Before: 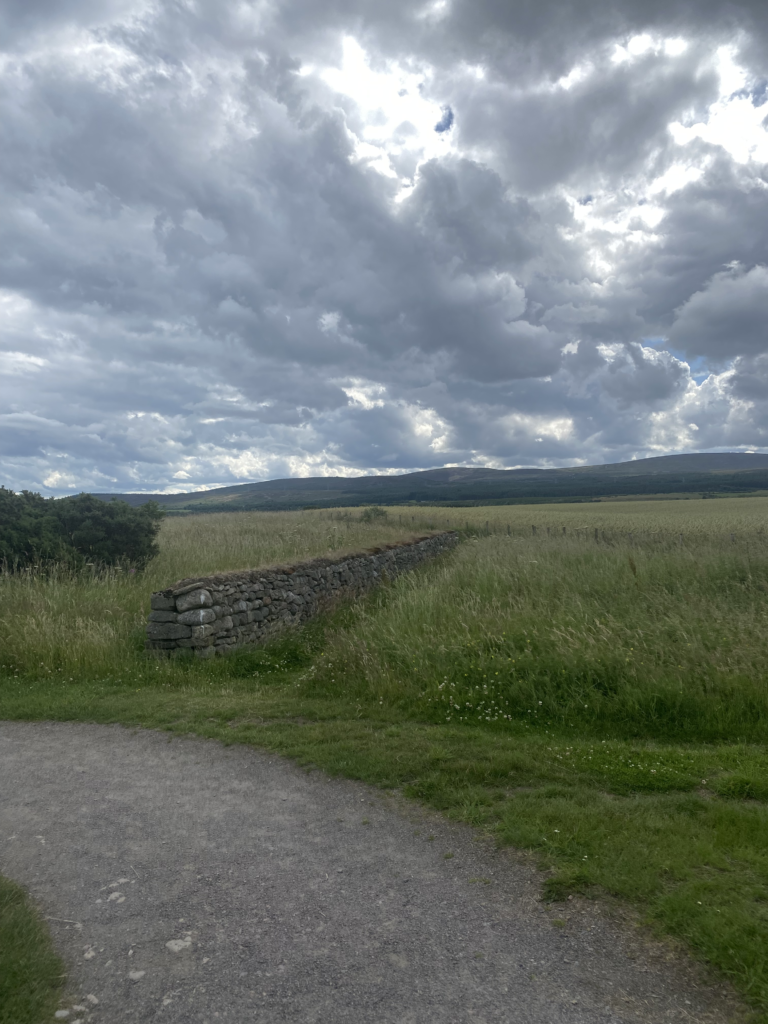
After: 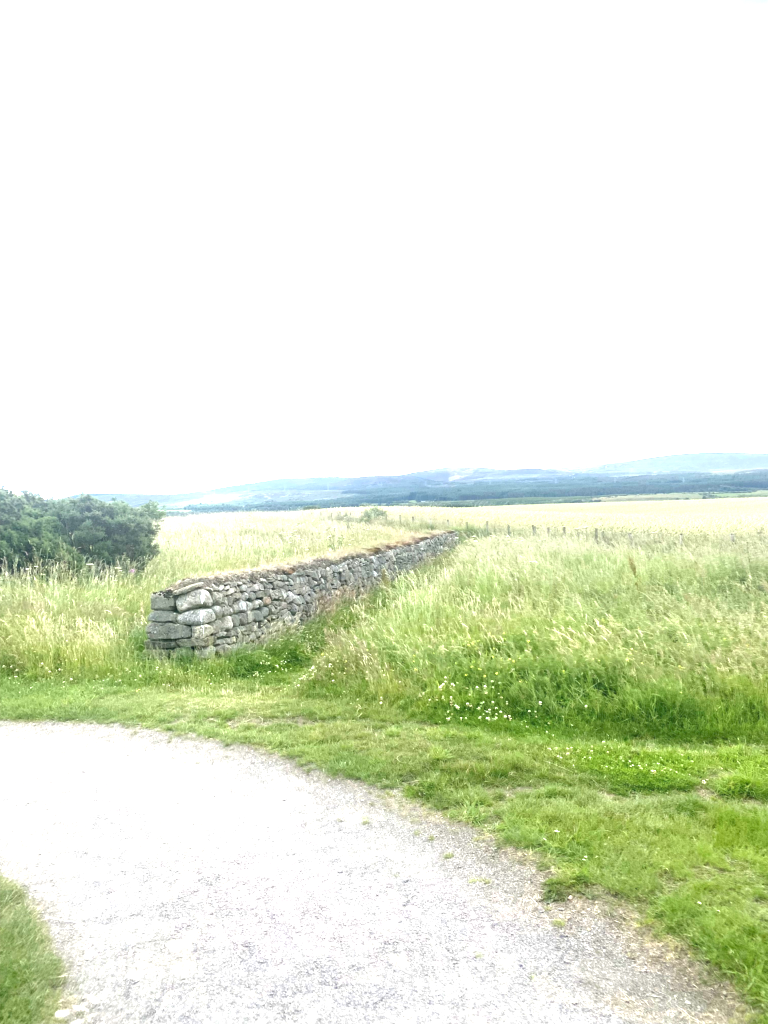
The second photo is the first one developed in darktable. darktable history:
exposure: exposure 3.033 EV, compensate highlight preservation false
